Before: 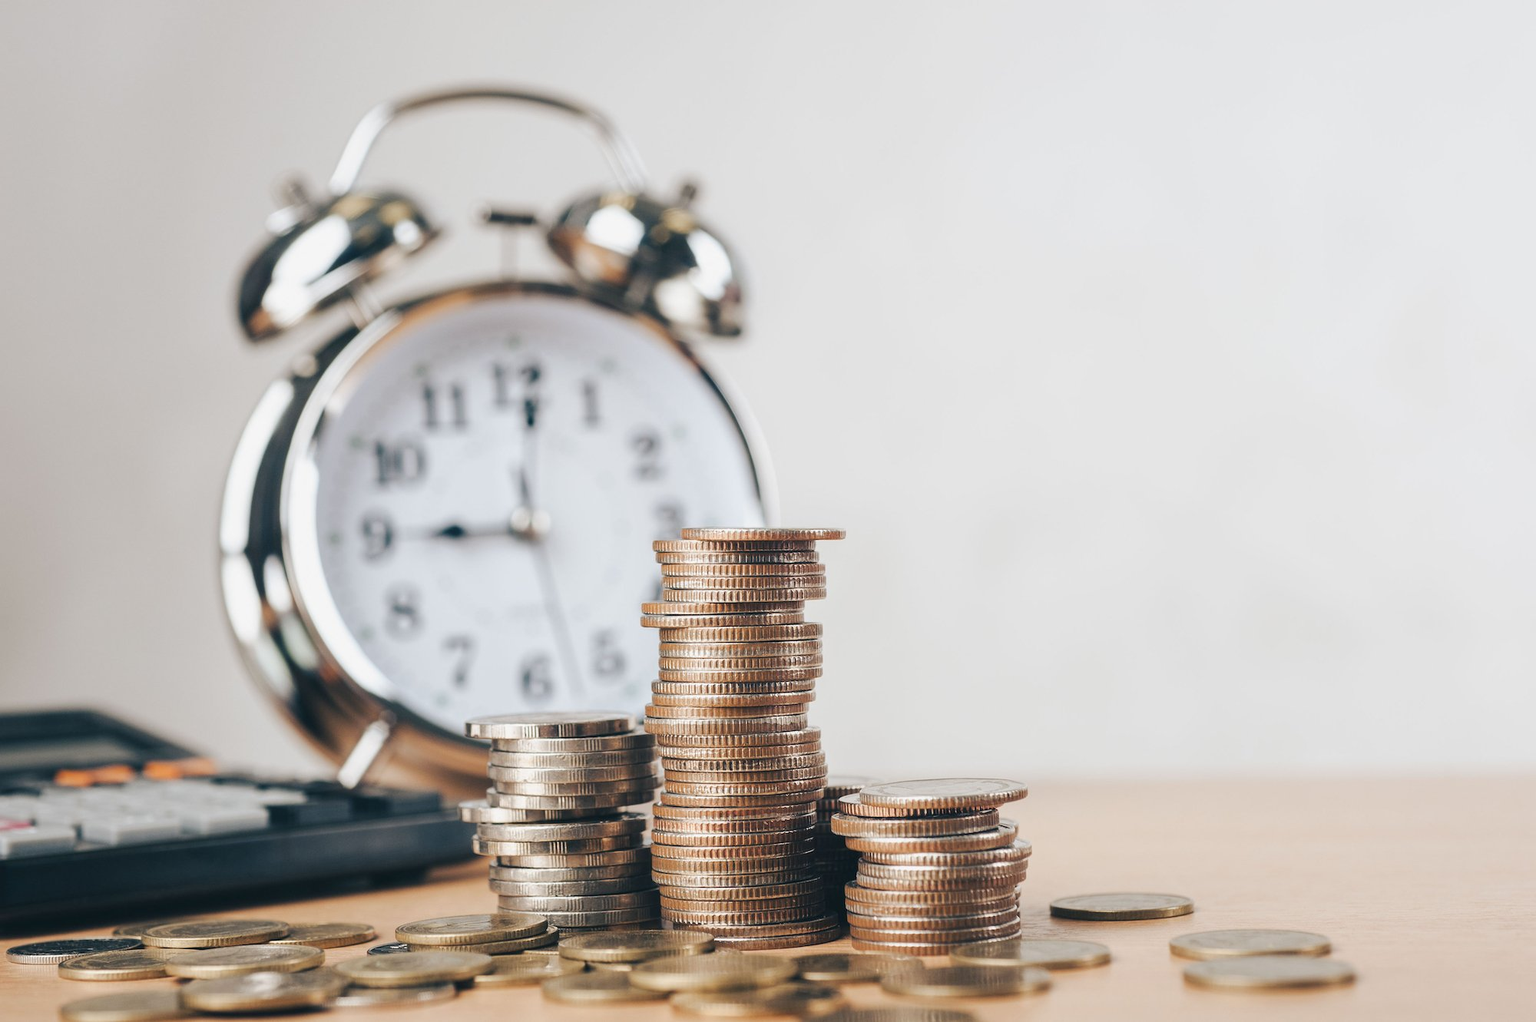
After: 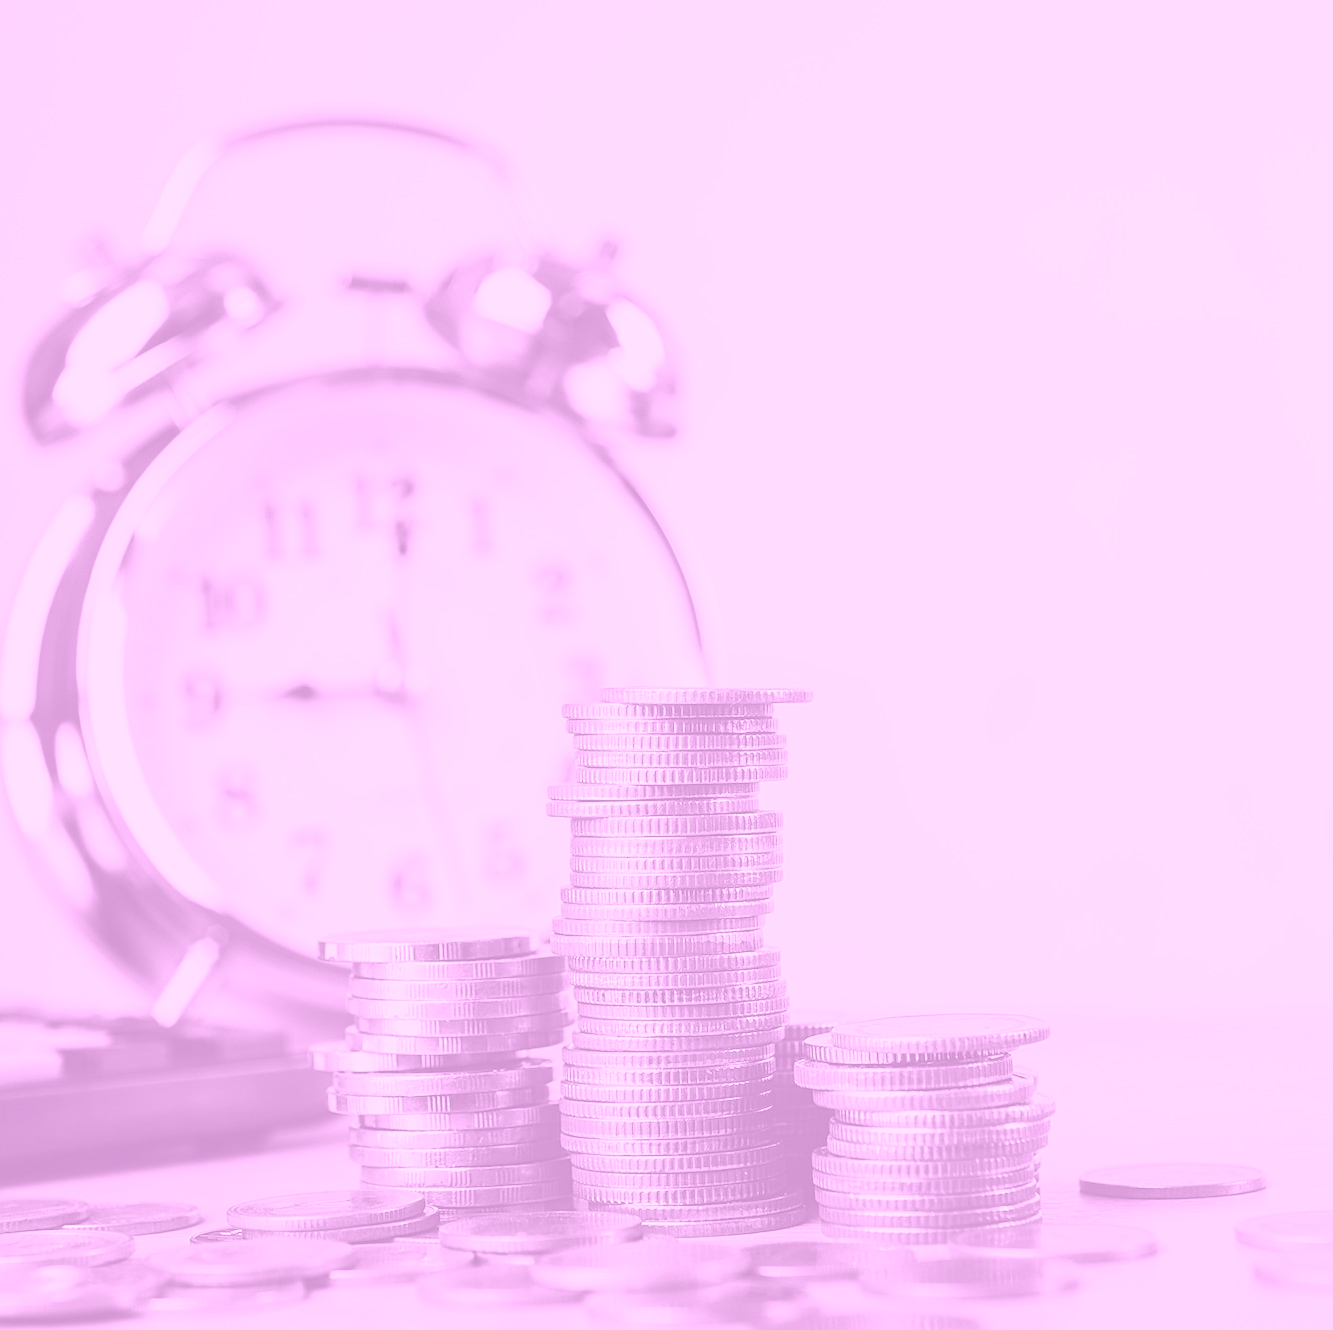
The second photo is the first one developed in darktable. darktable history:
contrast brightness saturation: saturation -0.05
colorize: hue 331.2°, saturation 69%, source mix 30.28%, lightness 69.02%, version 1
crop and rotate: left 14.436%, right 18.898%
sharpen: on, module defaults
